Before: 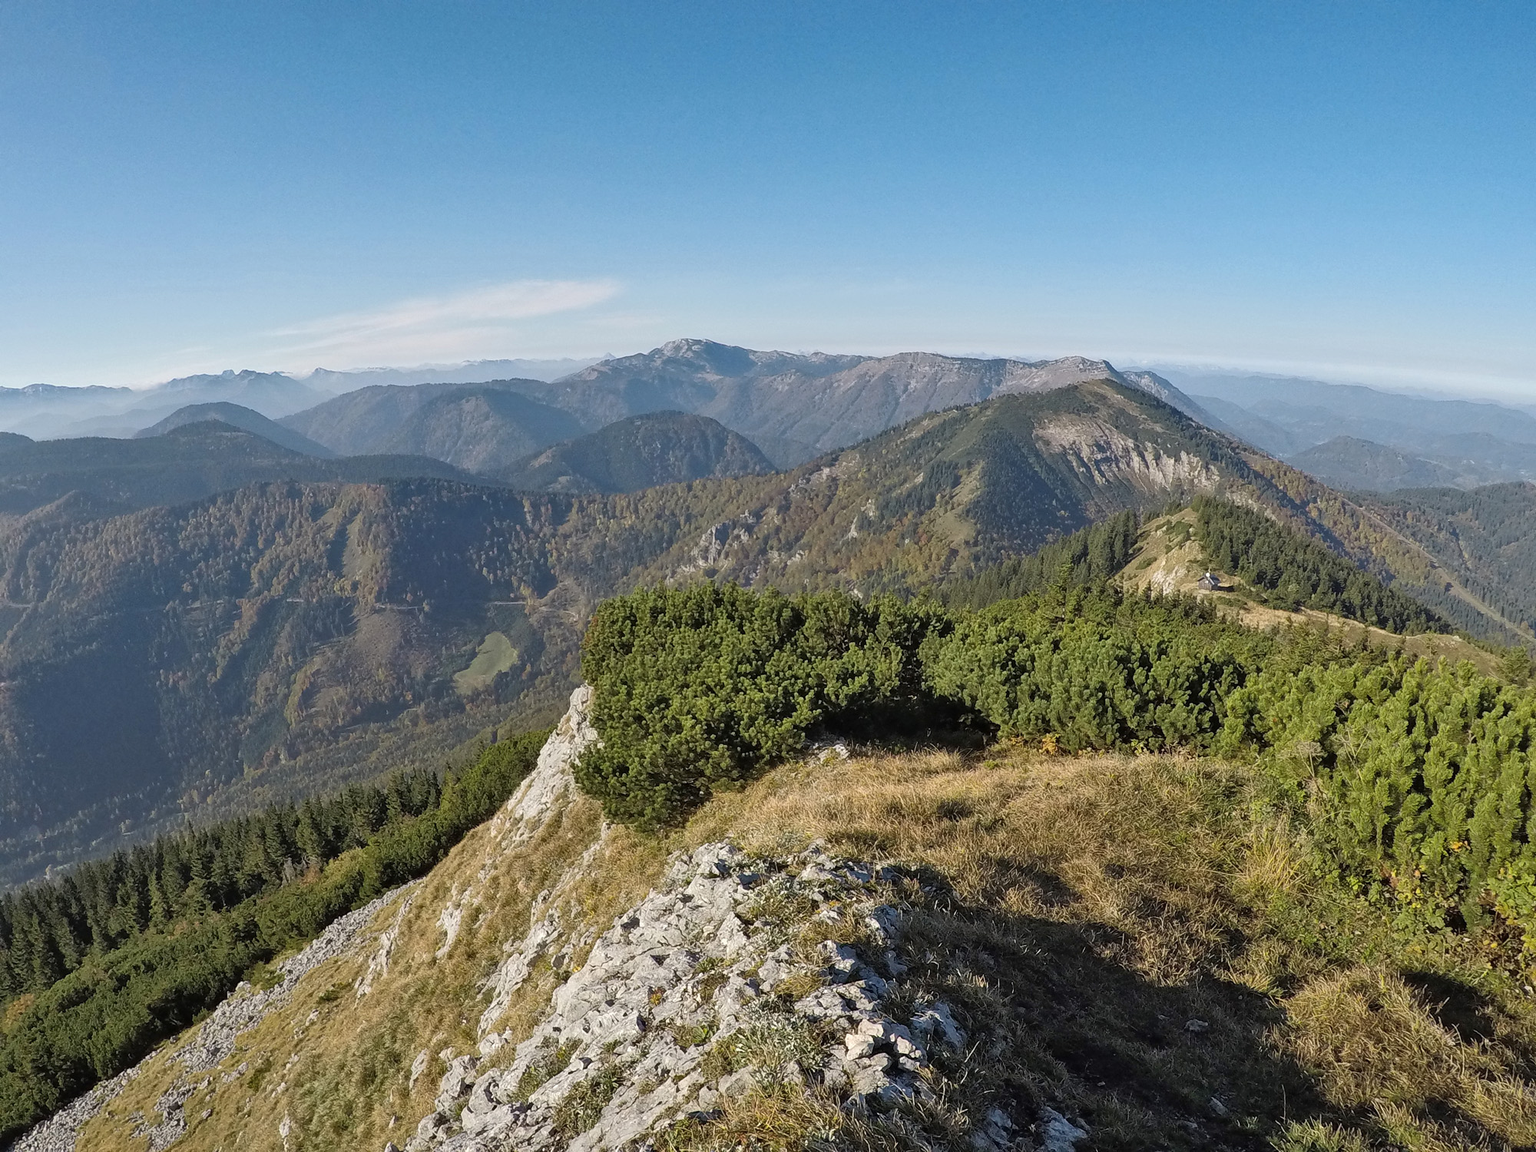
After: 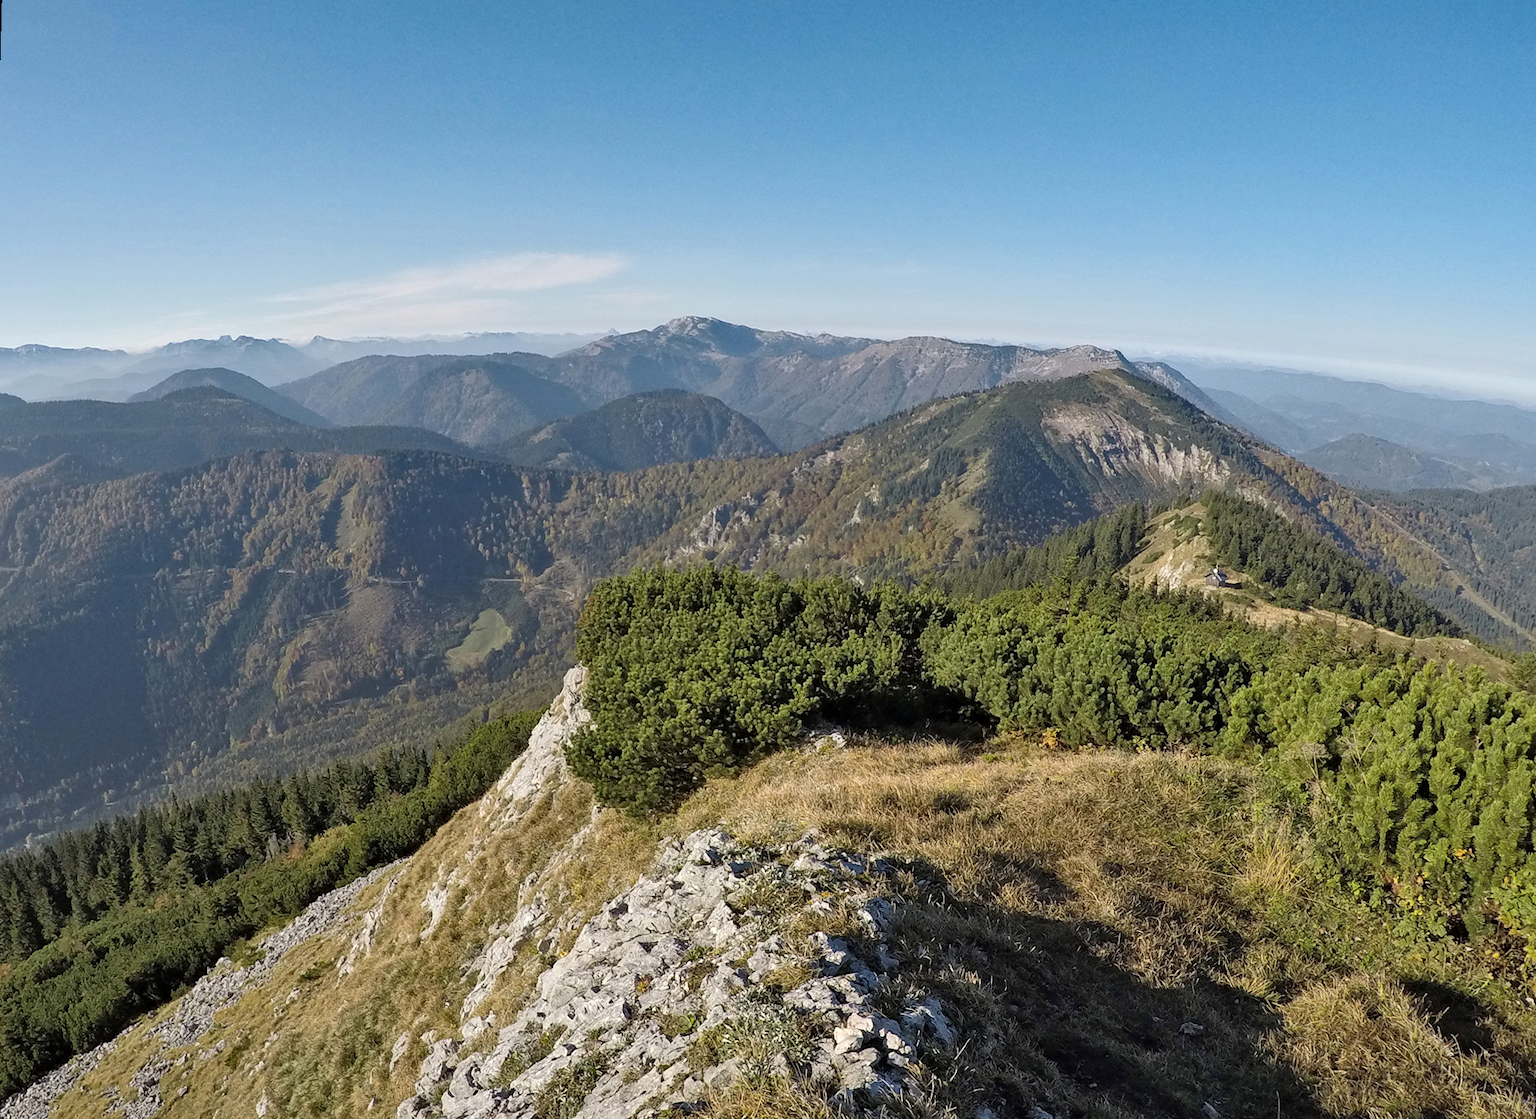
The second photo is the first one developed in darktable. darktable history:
rotate and perspective: rotation 1.57°, crop left 0.018, crop right 0.982, crop top 0.039, crop bottom 0.961
contrast equalizer: octaves 7, y [[0.6 ×6], [0.55 ×6], [0 ×6], [0 ×6], [0 ×6]], mix 0.15
